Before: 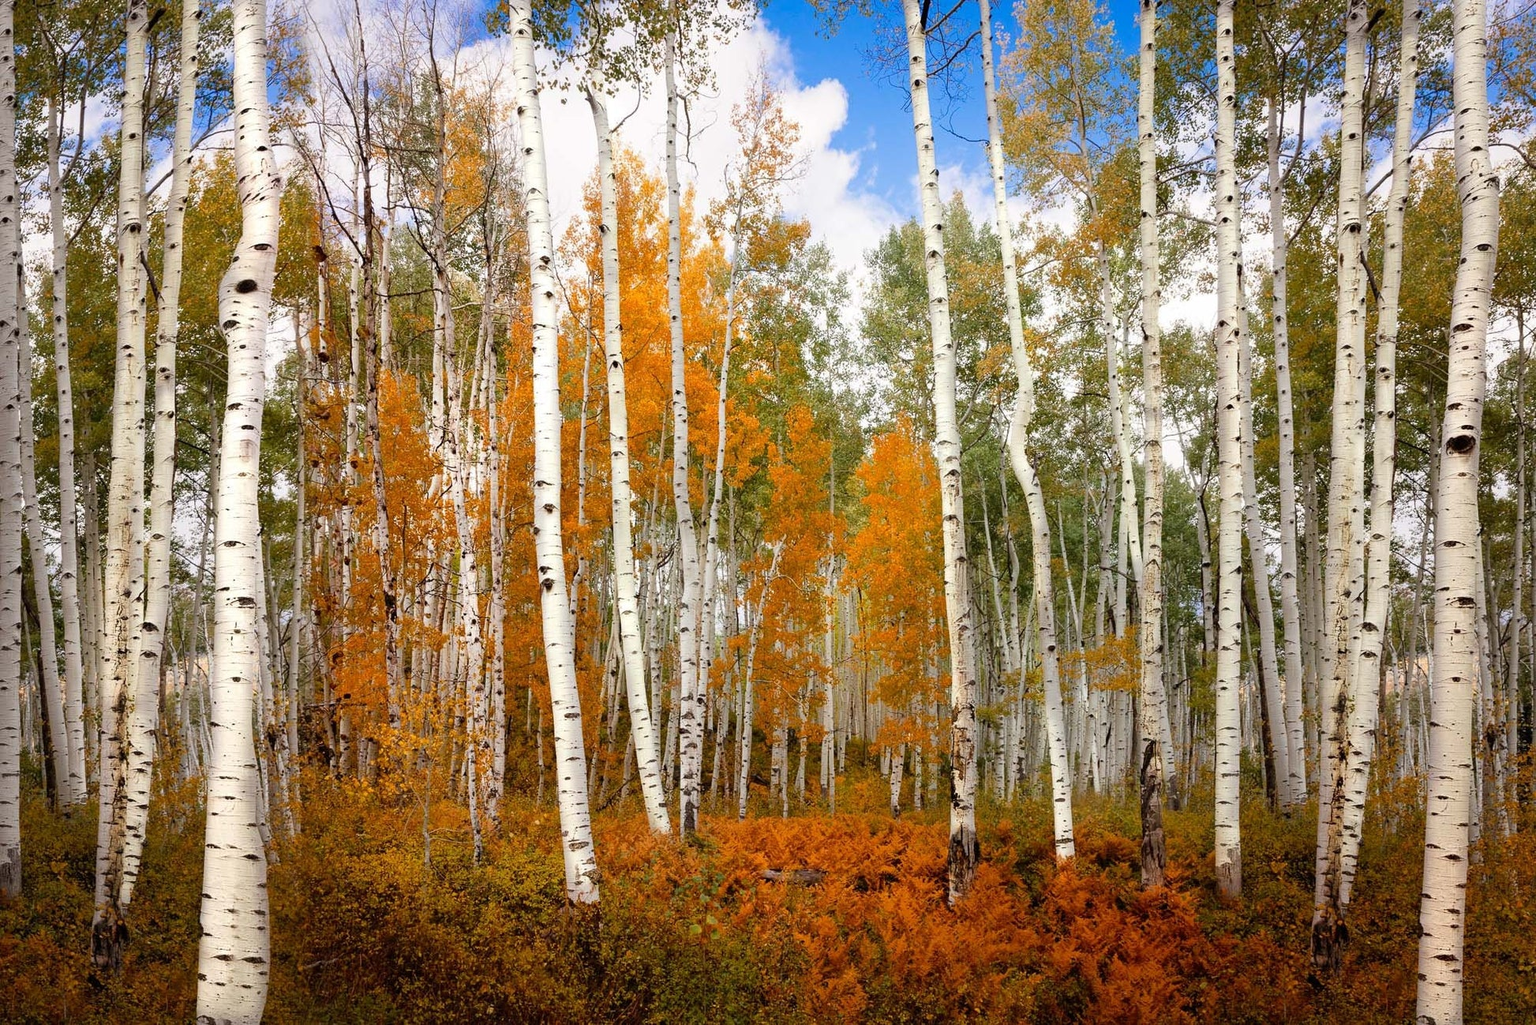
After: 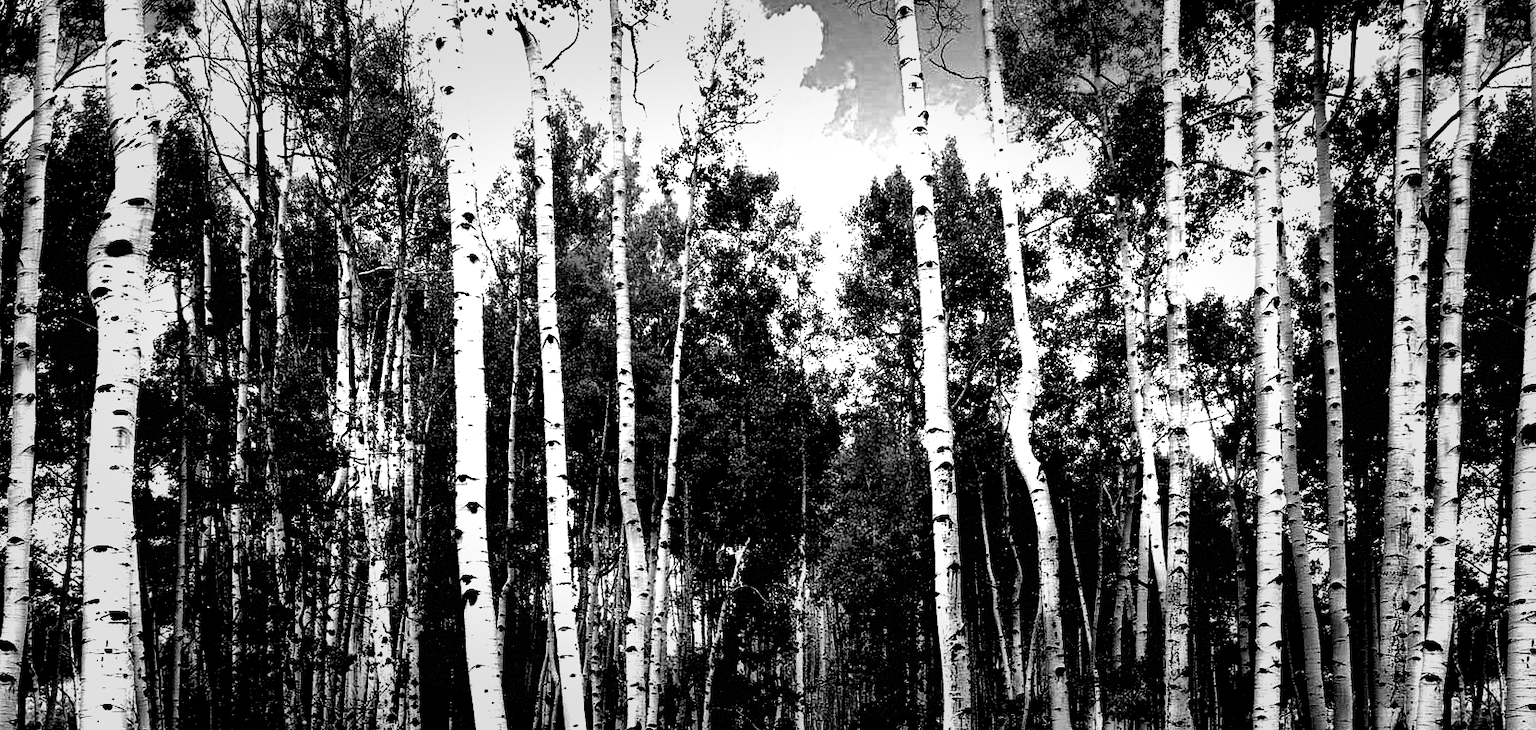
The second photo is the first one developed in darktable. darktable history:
crop and rotate: left 9.408%, top 7.272%, right 4.987%, bottom 31.69%
vignetting: fall-off start 47.66%, brightness -0.275, automatic ratio true, width/height ratio 1.293, dithering 8-bit output
shadows and highlights: low approximation 0.01, soften with gaussian
color calibration: output gray [0.267, 0.423, 0.261, 0], gray › normalize channels true, illuminant as shot in camera, x 0.358, y 0.373, temperature 4628.91 K, gamut compression 0.009
levels: levels [0.514, 0.759, 1]
local contrast: mode bilateral grid, contrast 19, coarseness 51, detail 148%, midtone range 0.2
filmic rgb: black relative exposure -8.26 EV, white relative exposure 2.21 EV, threshold 3.05 EV, hardness 7.16, latitude 85.16%, contrast 1.69, highlights saturation mix -3.42%, shadows ↔ highlights balance -1.93%, enable highlight reconstruction true
